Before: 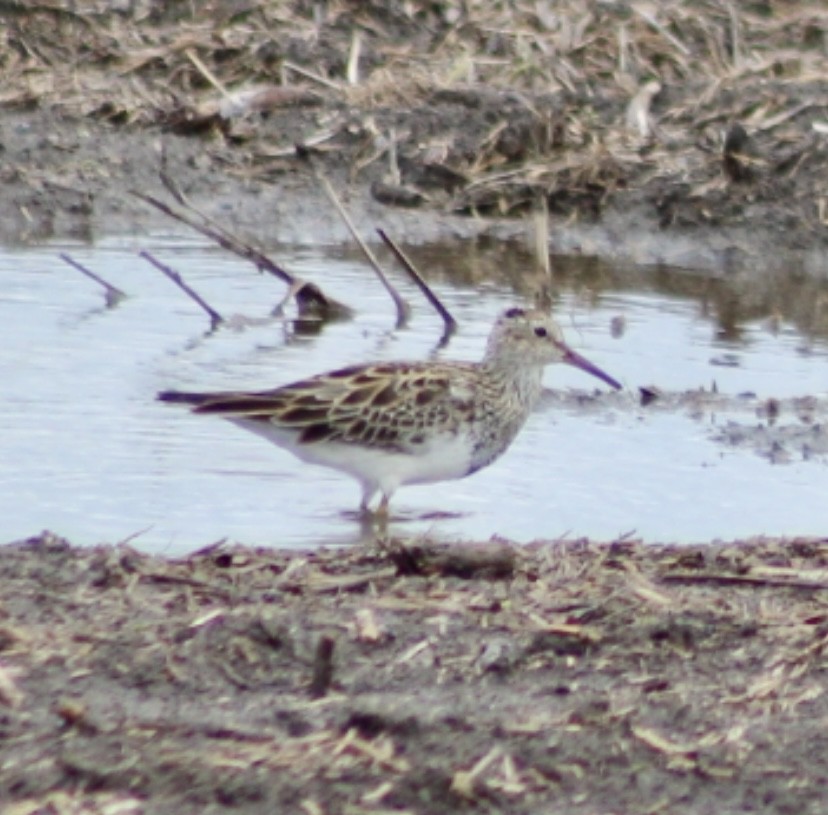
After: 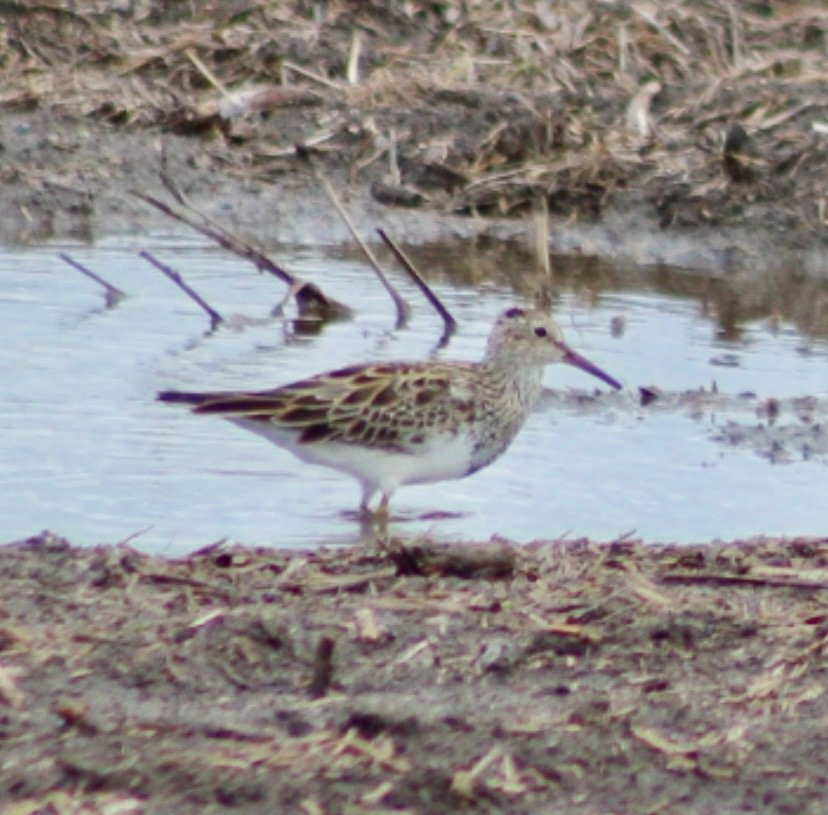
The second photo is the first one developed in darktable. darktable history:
color zones: curves: ch0 [(0, 0.425) (0.143, 0.422) (0.286, 0.42) (0.429, 0.419) (0.571, 0.419) (0.714, 0.42) (0.857, 0.422) (1, 0.425)], mix 26.45%
